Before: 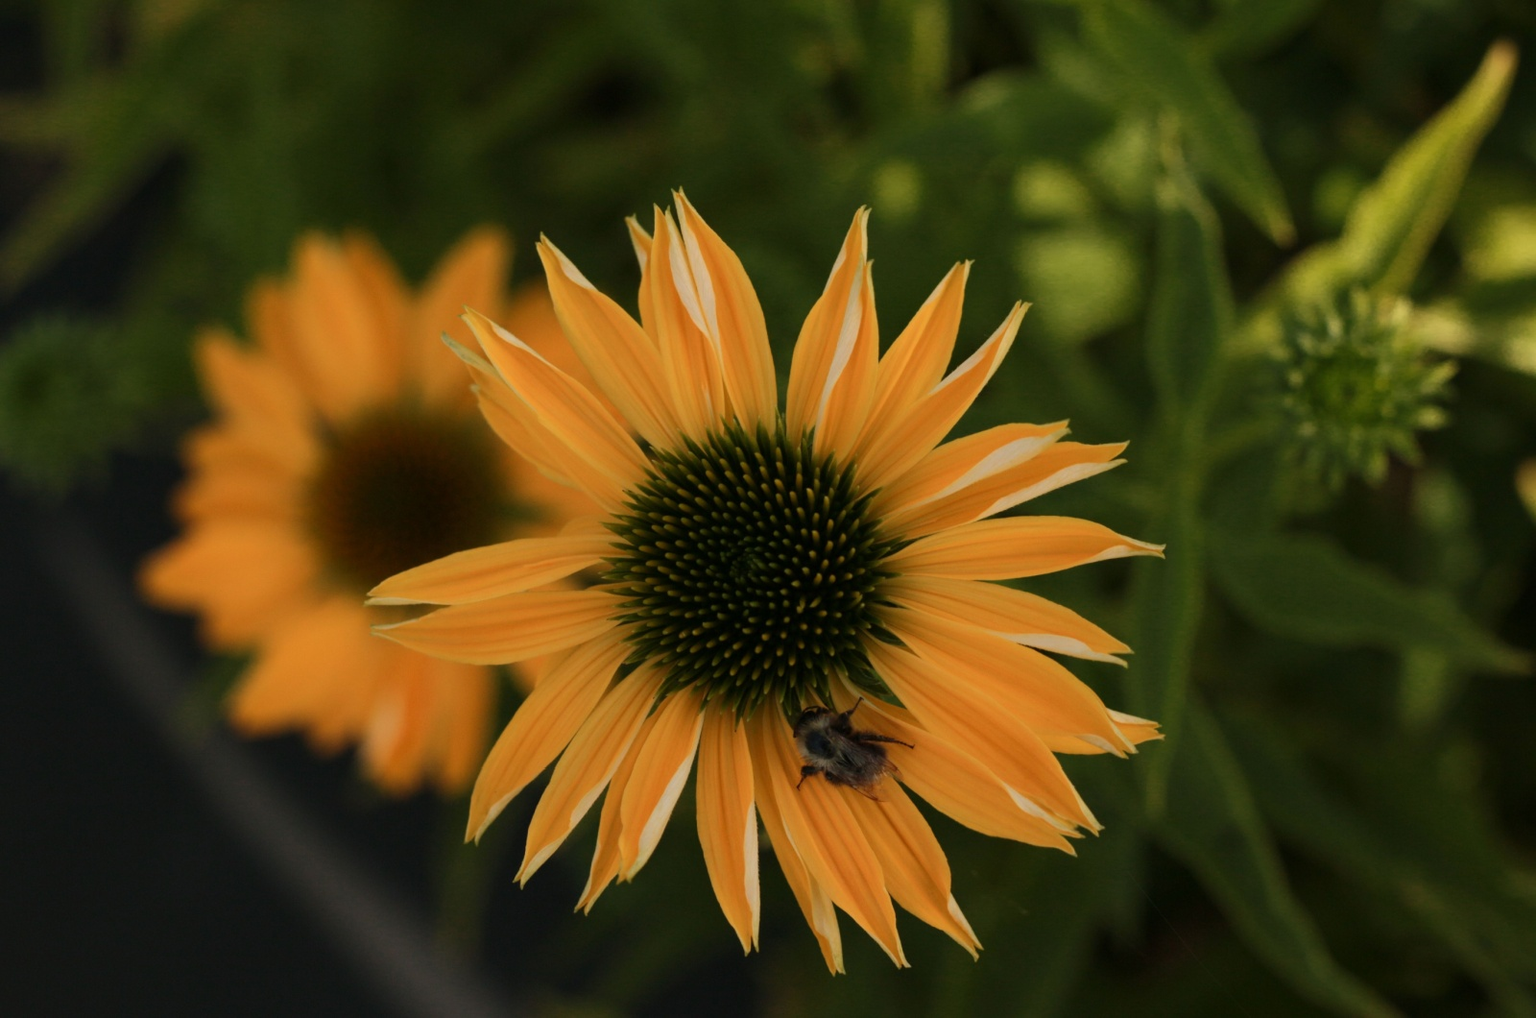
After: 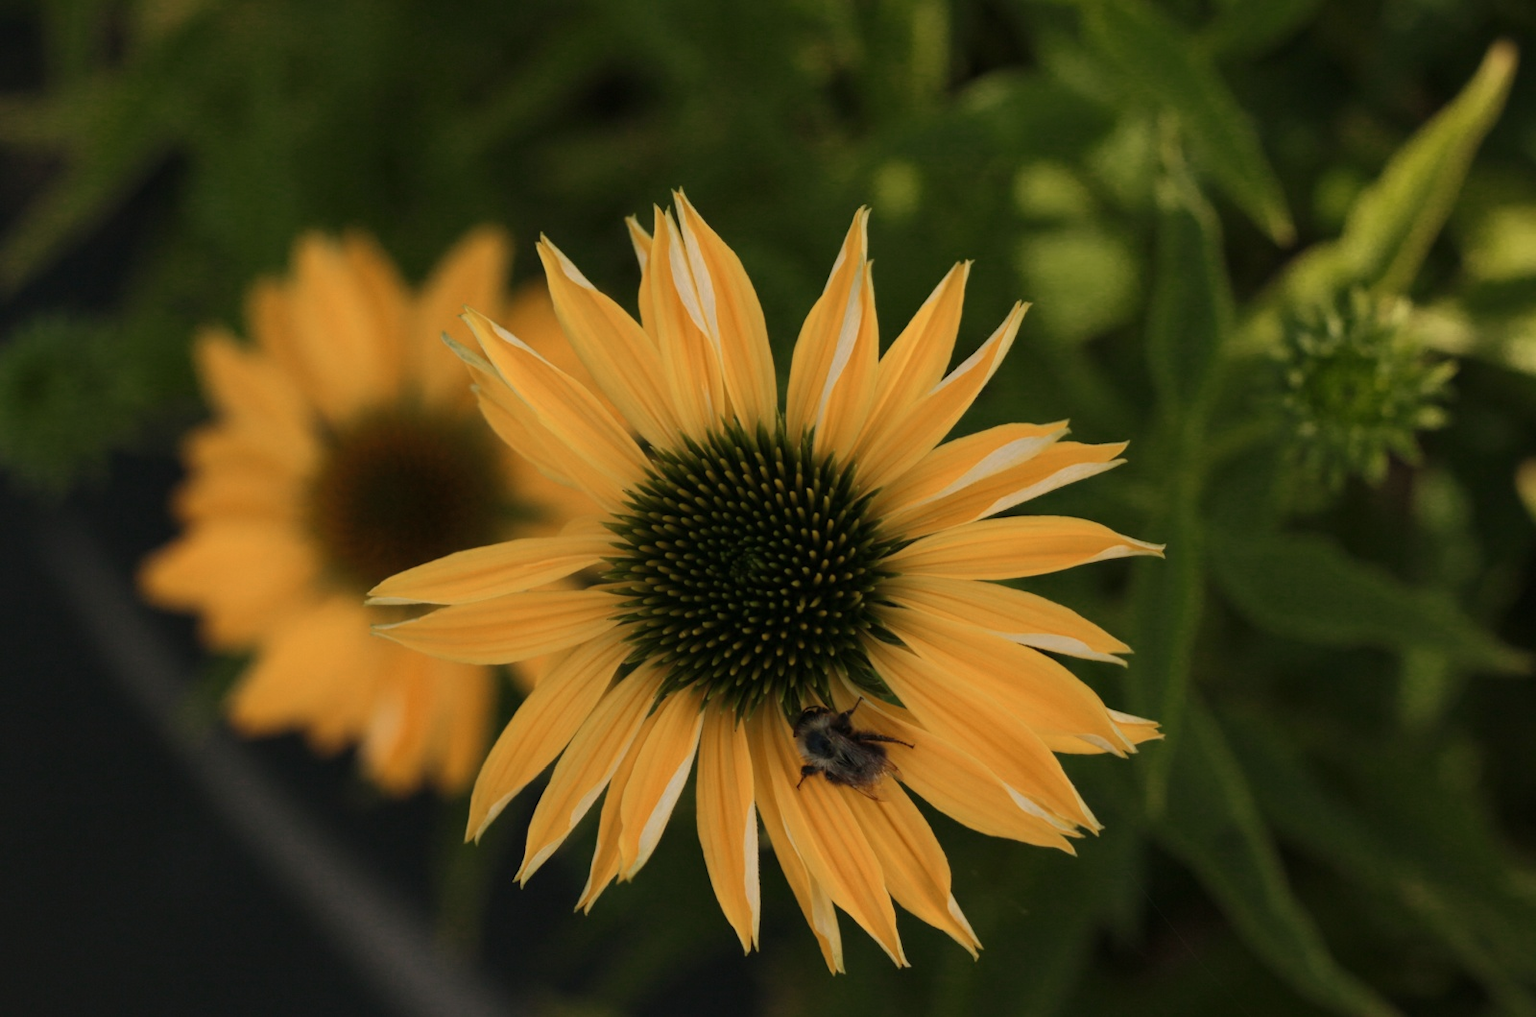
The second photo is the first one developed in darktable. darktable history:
shadows and highlights: shadows 26, highlights -26.11
color zones: curves: ch0 [(0, 0.558) (0.143, 0.548) (0.286, 0.447) (0.429, 0.259) (0.571, 0.5) (0.714, 0.5) (0.857, 0.593) (1, 0.558)]; ch1 [(0, 0.543) (0.01, 0.544) (0.12, 0.492) (0.248, 0.458) (0.5, 0.534) (0.748, 0.5) (0.99, 0.469) (1, 0.543)]; ch2 [(0, 0.507) (0.143, 0.522) (0.286, 0.505) (0.429, 0.5) (0.571, 0.5) (0.714, 0.5) (0.857, 0.5) (1, 0.507)]
